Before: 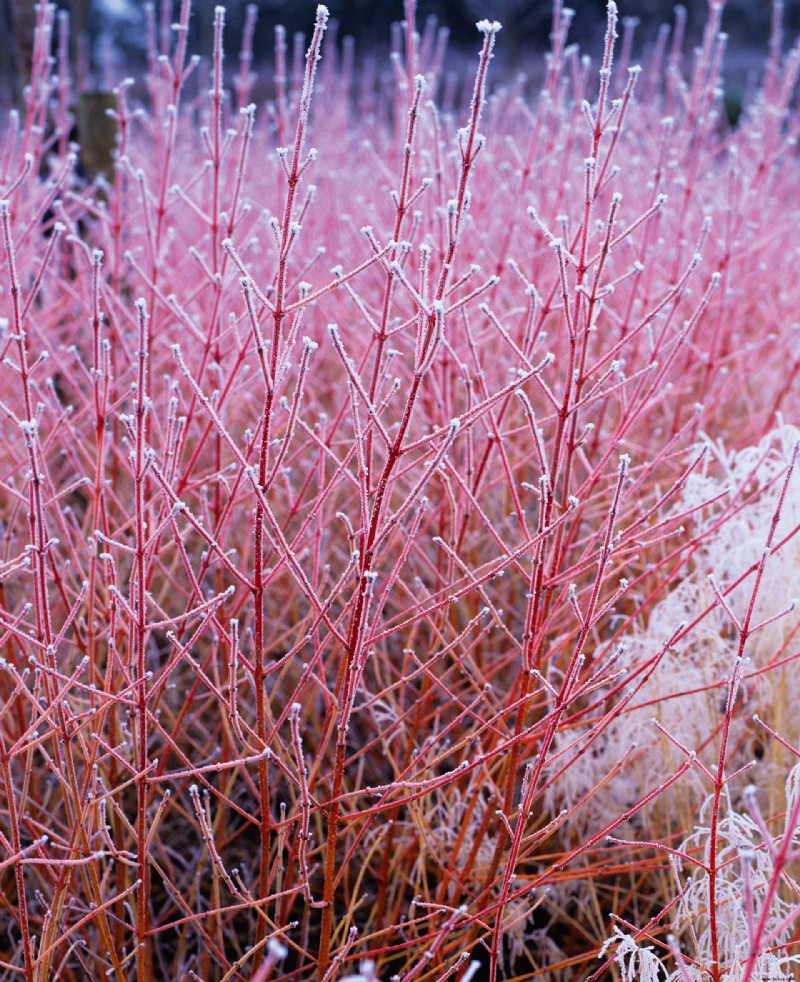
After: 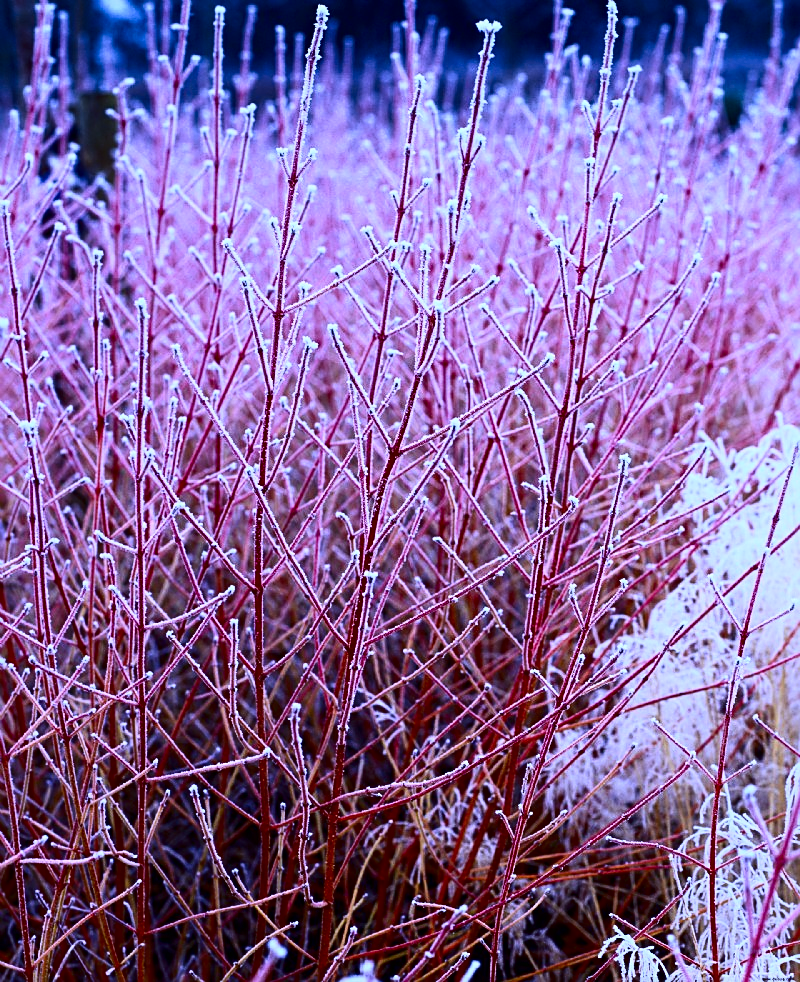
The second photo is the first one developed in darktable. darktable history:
contrast brightness saturation: contrast 0.32, brightness -0.08, saturation 0.17
sharpen: on, module defaults
white balance: red 0.871, blue 1.249
